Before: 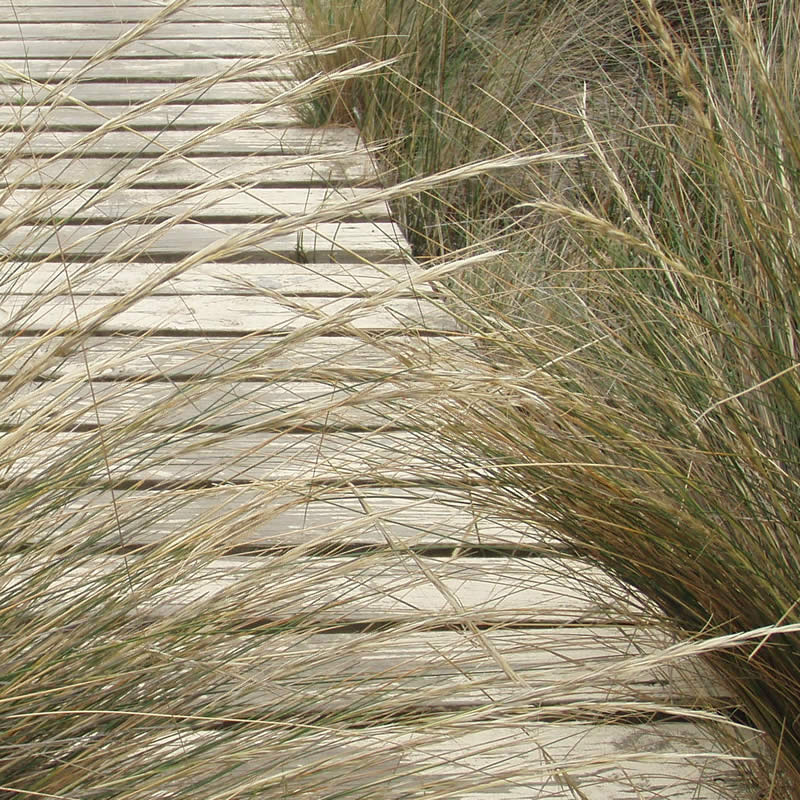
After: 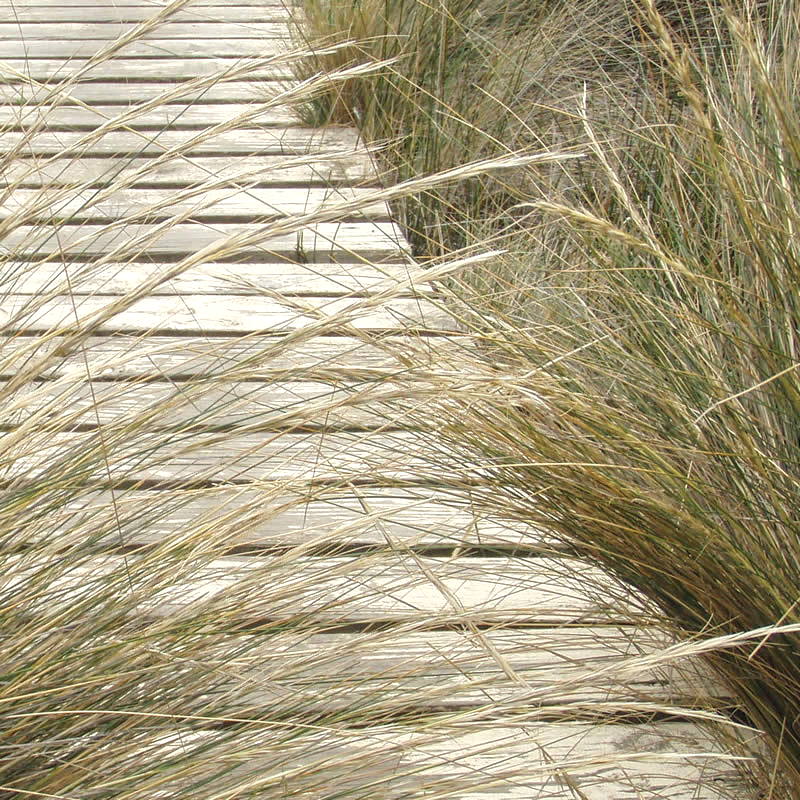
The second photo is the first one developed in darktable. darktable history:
contrast brightness saturation: contrast -0.051, saturation -0.403
color balance rgb: linear chroma grading › global chroma 14.81%, perceptual saturation grading › global saturation 30.974%, perceptual brilliance grading › global brilliance 9.538%, perceptual brilliance grading › shadows 14.234%, global vibrance 10.849%
local contrast: on, module defaults
